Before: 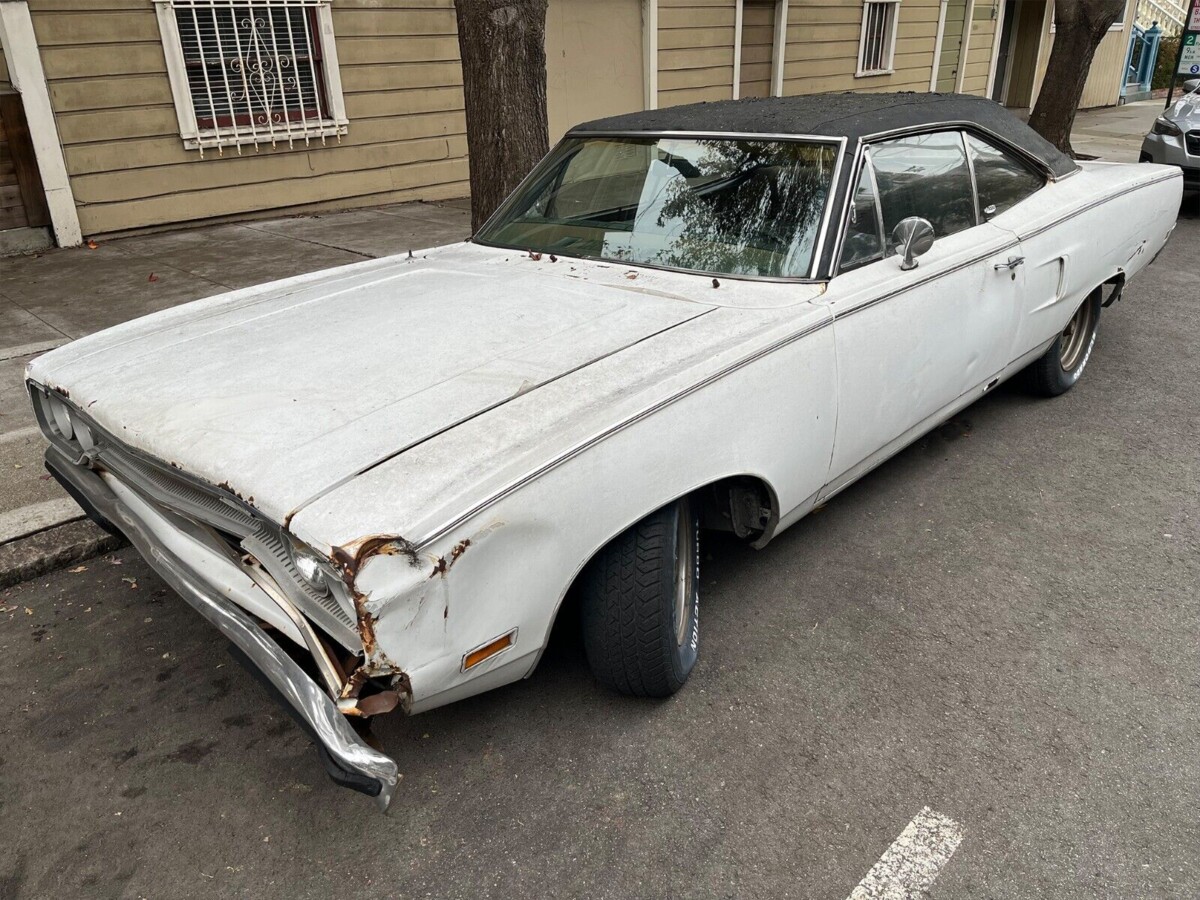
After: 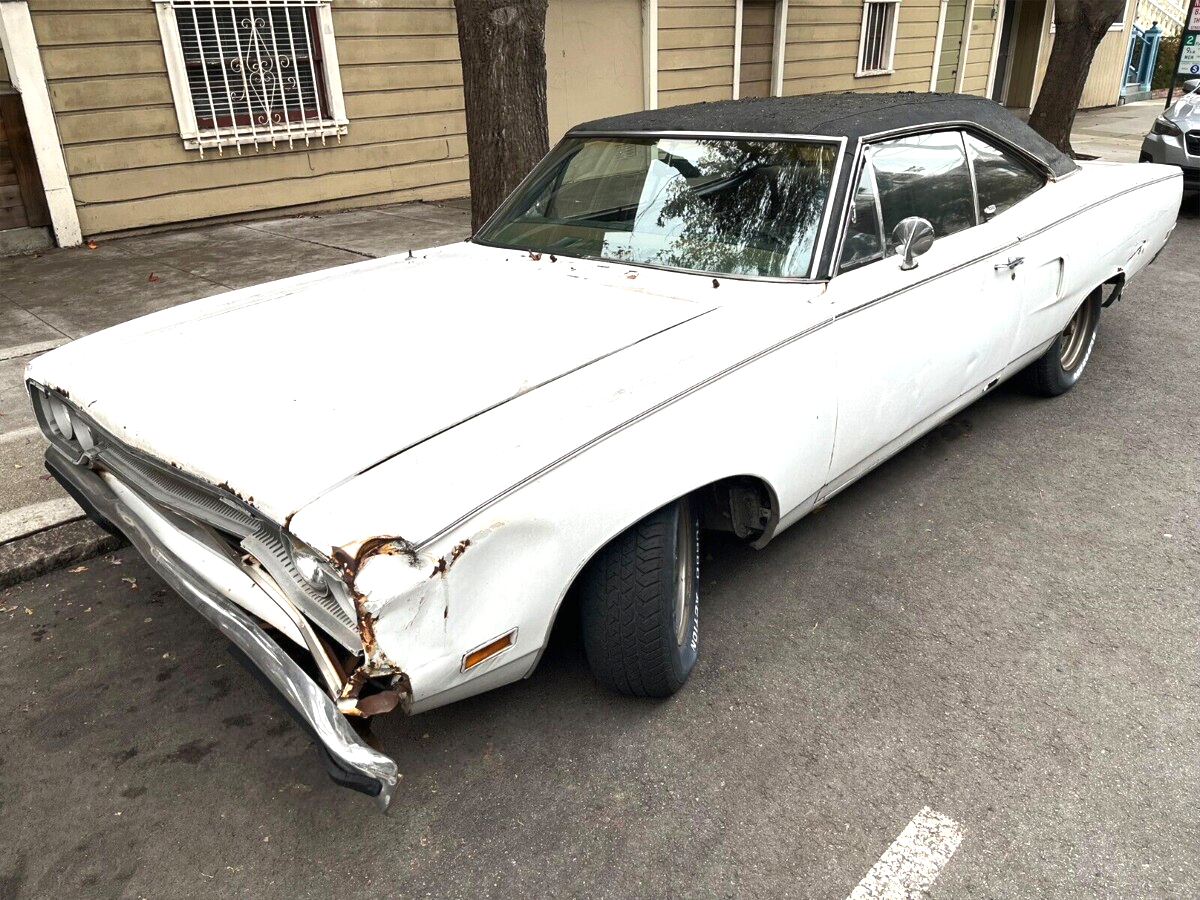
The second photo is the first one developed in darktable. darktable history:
tone equalizer: -8 EV 0 EV, -7 EV 0.002 EV, -6 EV -0.003 EV, -5 EV -0.015 EV, -4 EV -0.07 EV, -3 EV -0.197 EV, -2 EV -0.26 EV, -1 EV 0.114 EV, +0 EV 0.325 EV
exposure: black level correction 0, exposure 0.499 EV, compensate highlight preservation false
